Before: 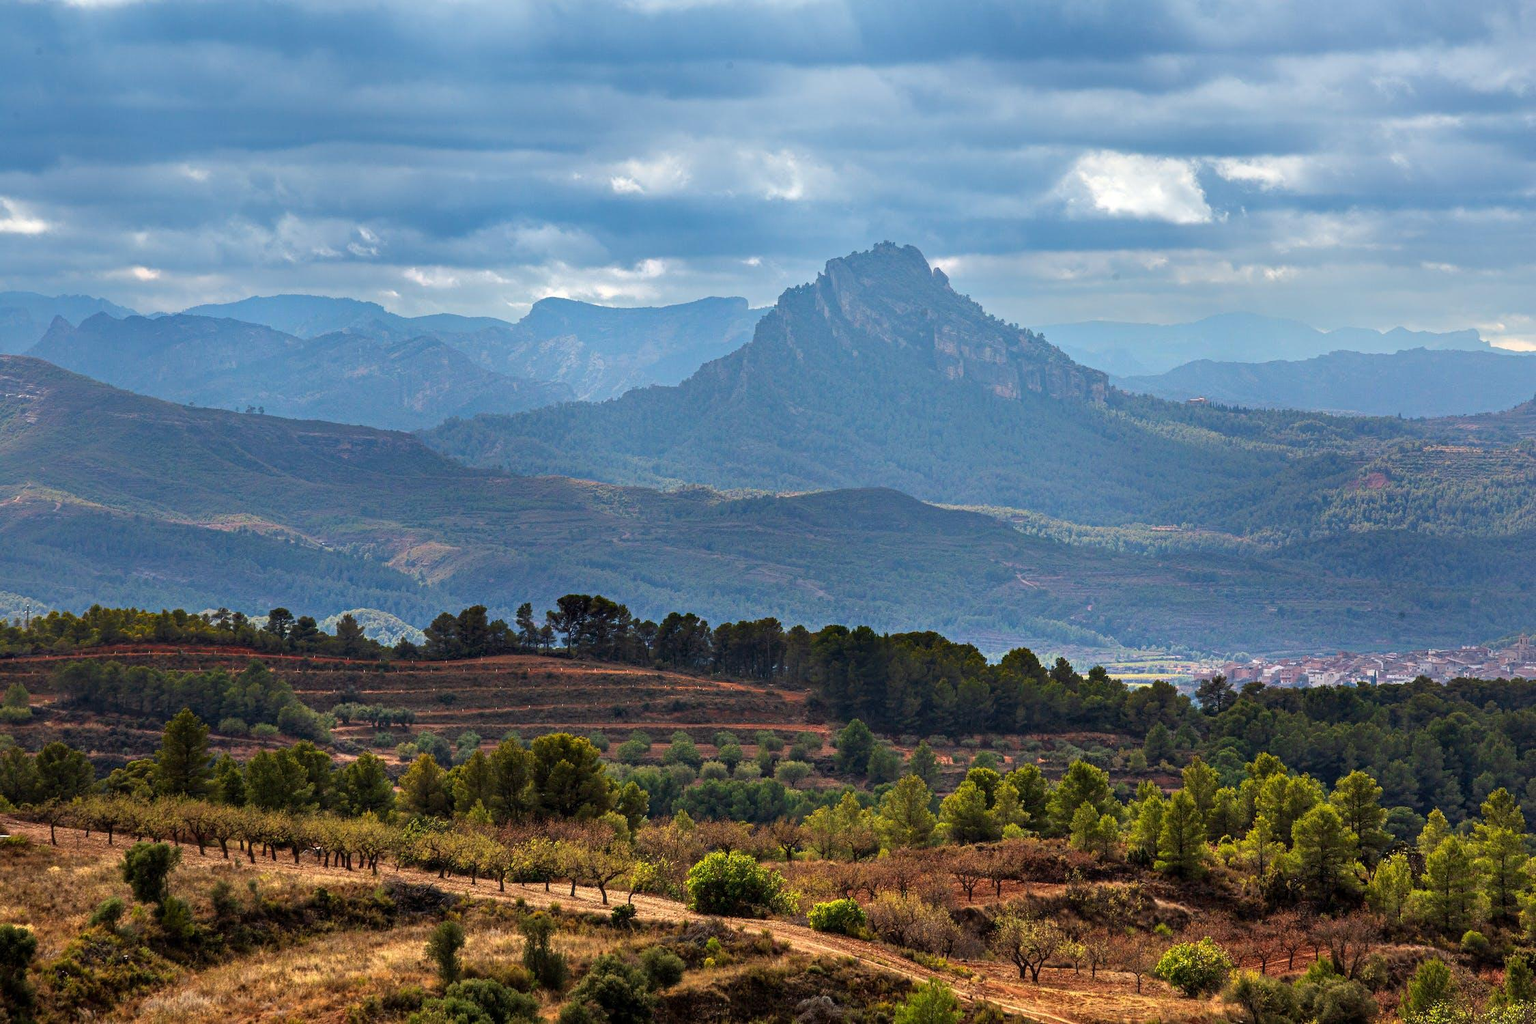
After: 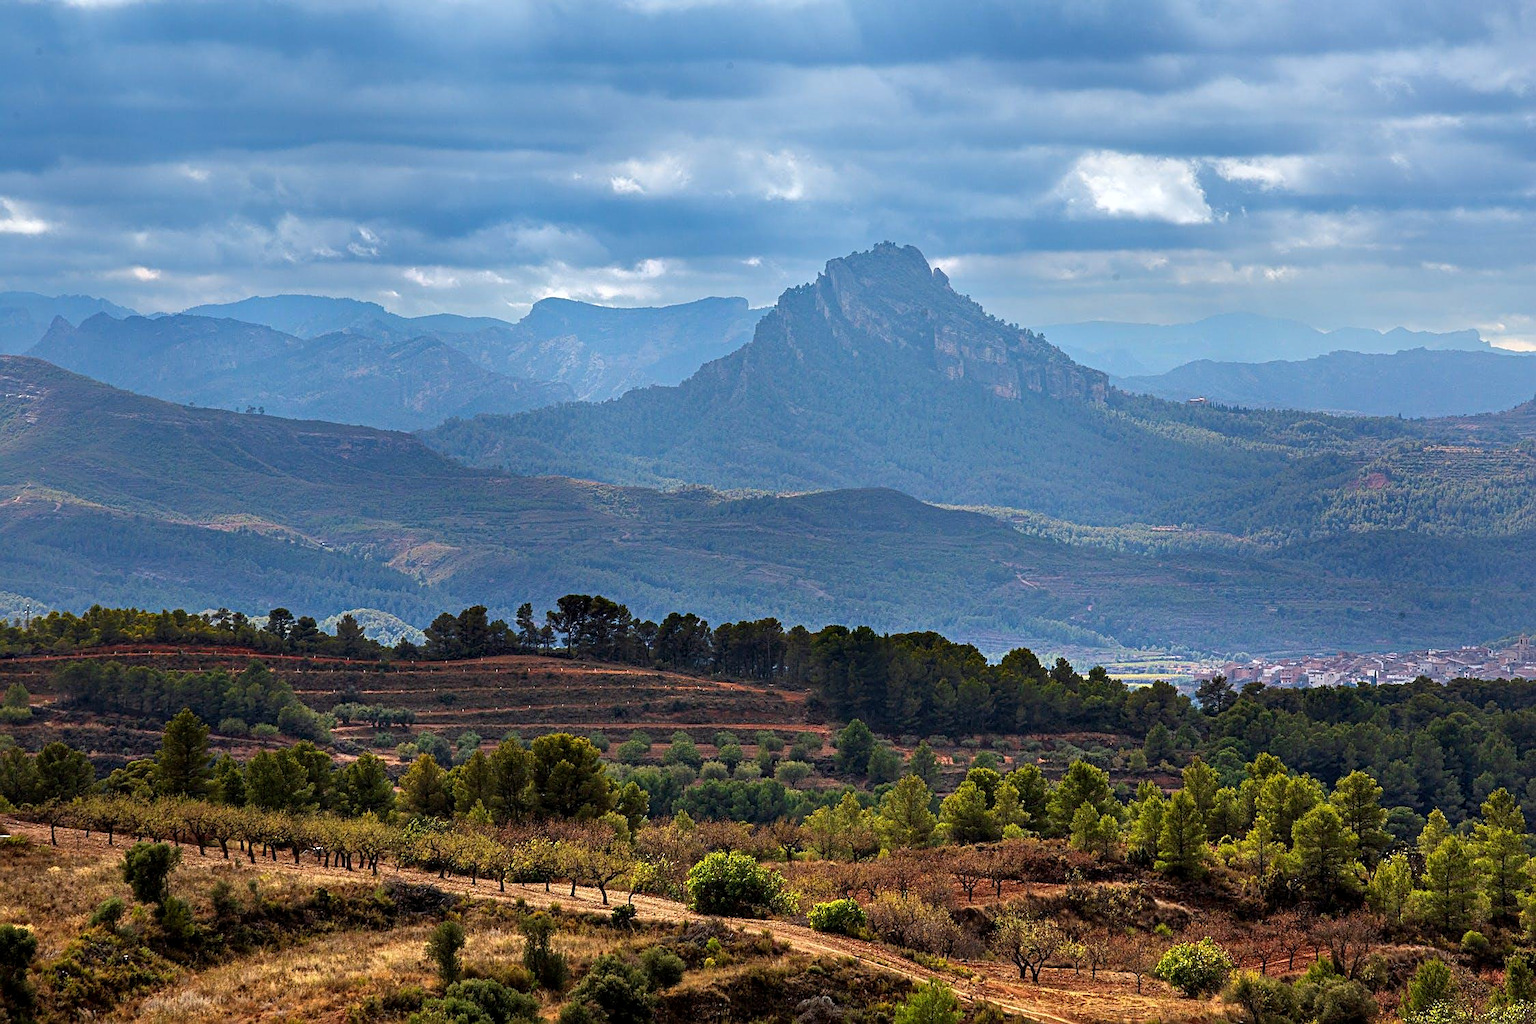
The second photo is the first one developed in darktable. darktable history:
white balance: red 0.98, blue 1.034
color balance: mode lift, gamma, gain (sRGB), lift [0.97, 1, 1, 1], gamma [1.03, 1, 1, 1]
sharpen: on, module defaults
